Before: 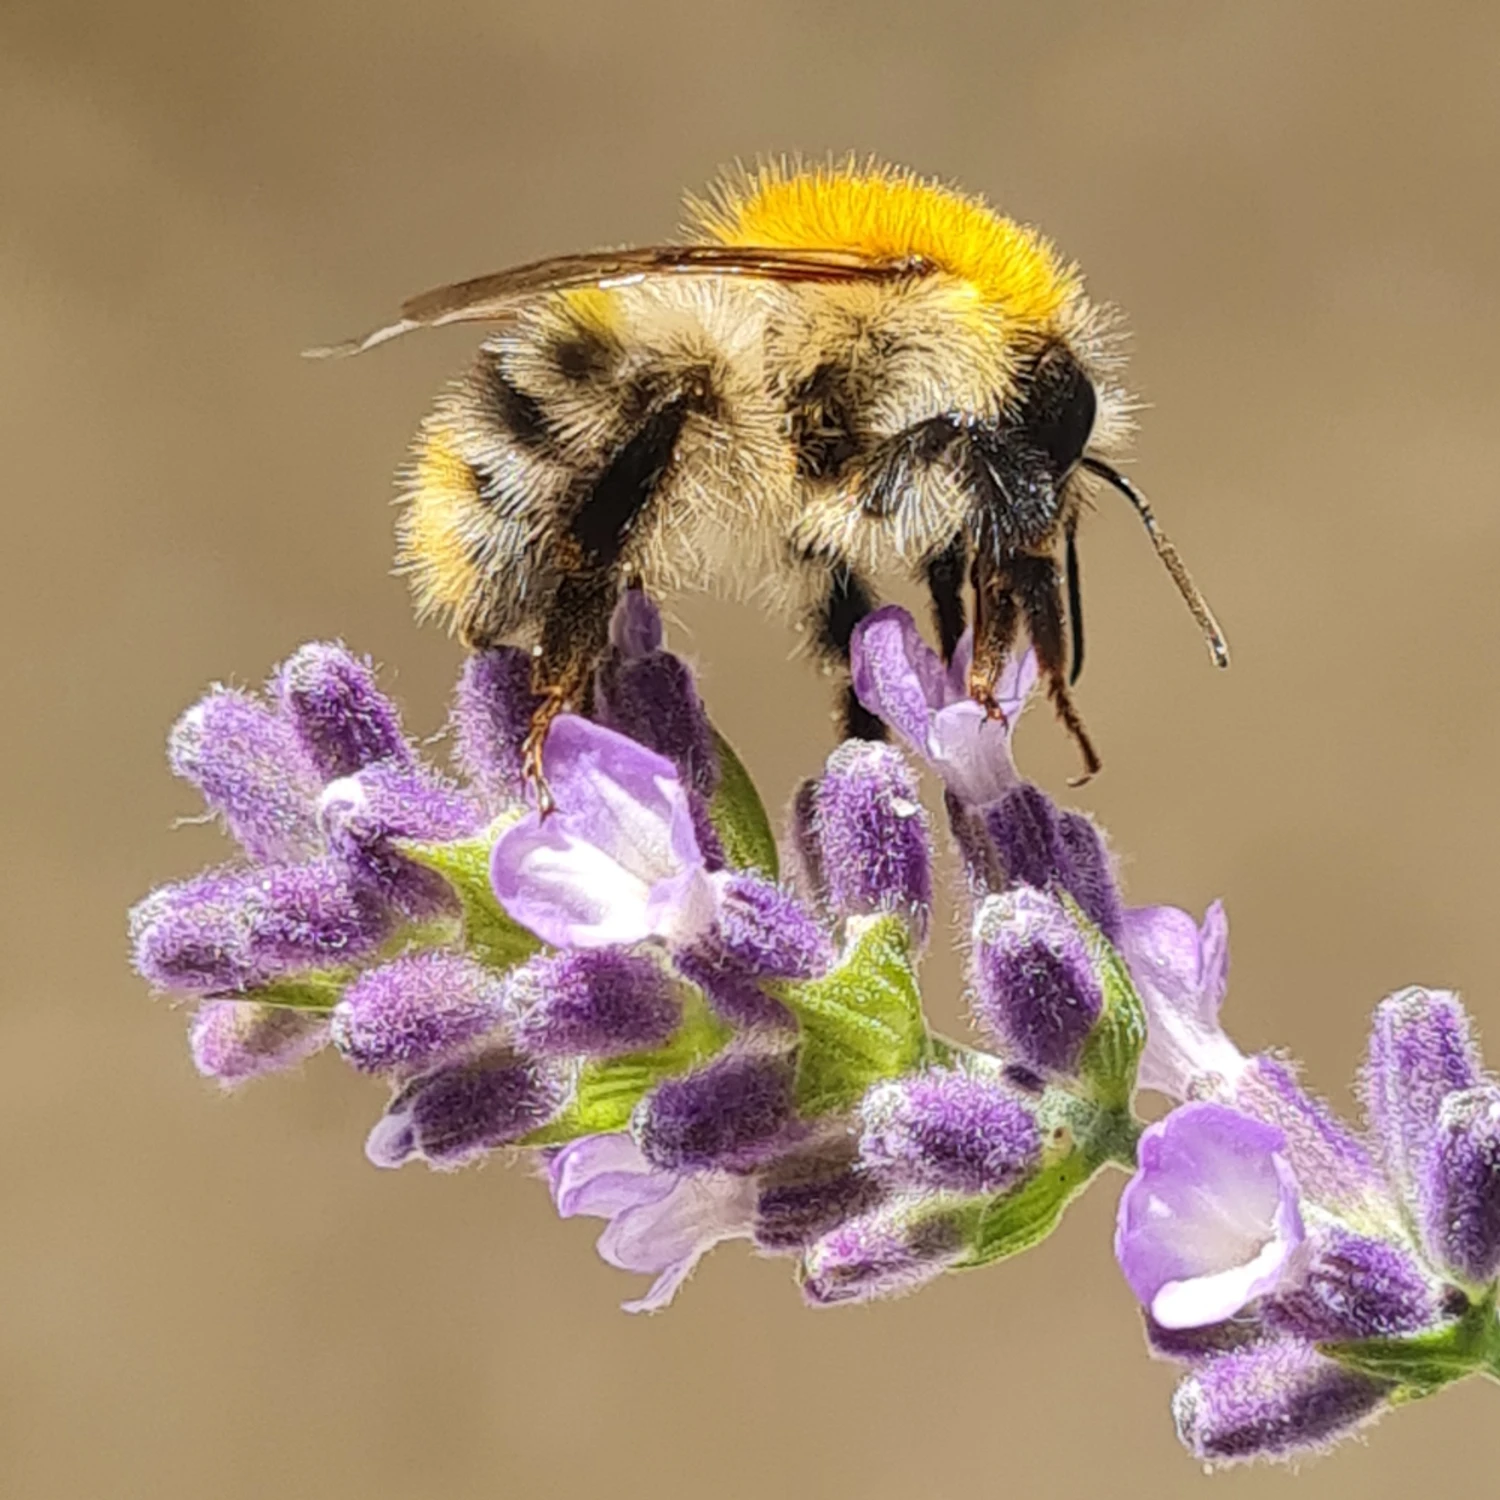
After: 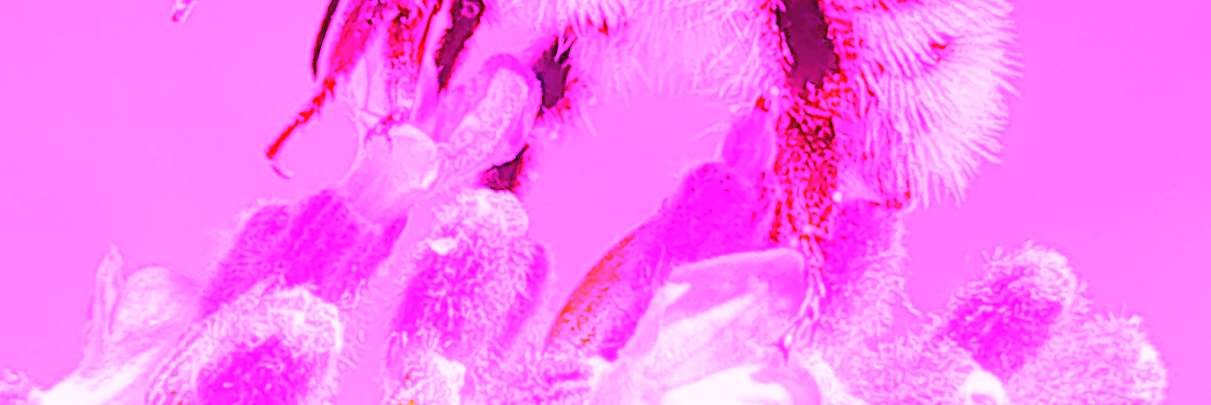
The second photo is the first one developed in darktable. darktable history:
white balance: red 8, blue 8
crop and rotate: angle 16.12°, top 30.835%, bottom 35.653%
tone equalizer: on, module defaults
graduated density: rotation -0.352°, offset 57.64
